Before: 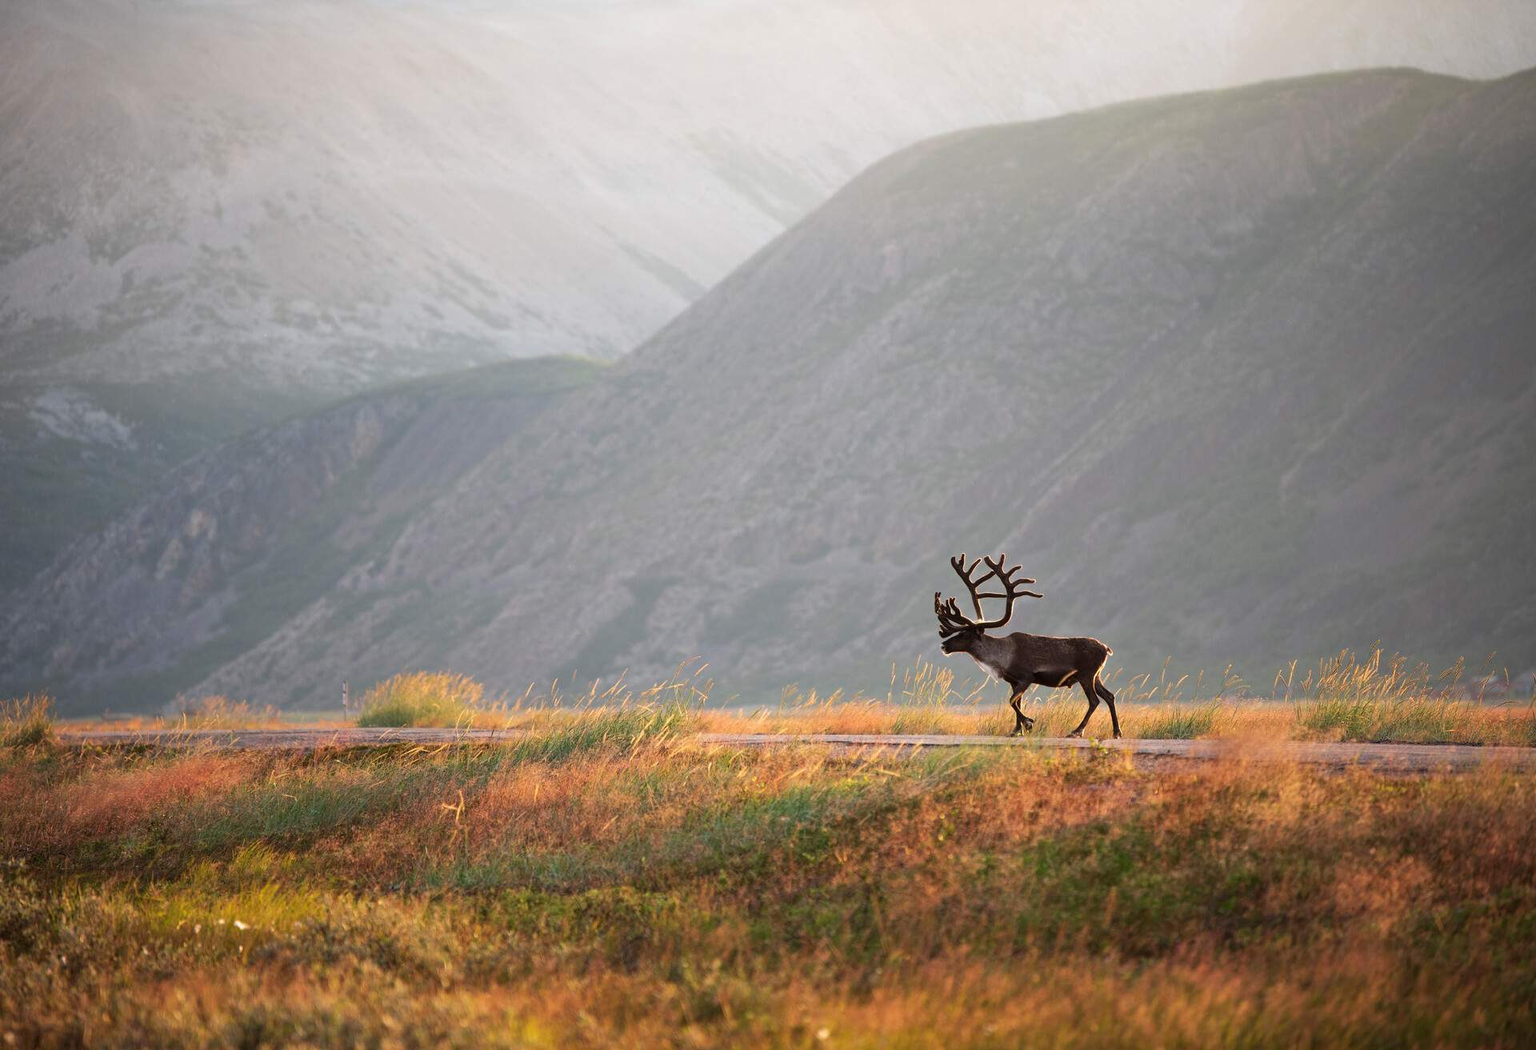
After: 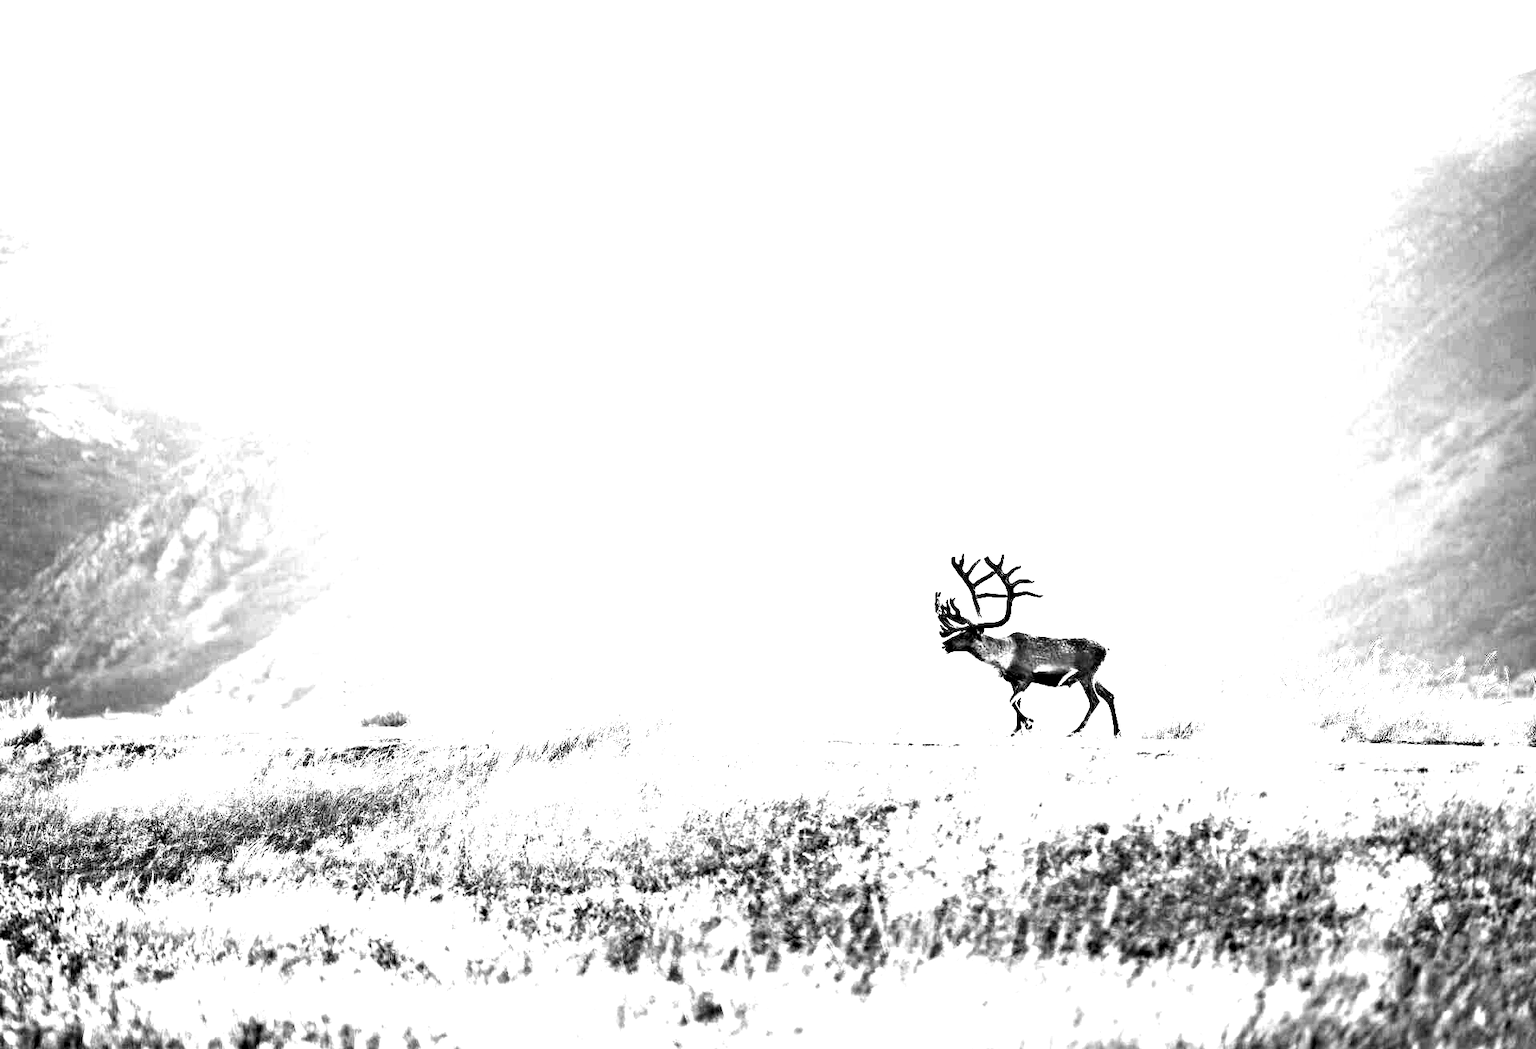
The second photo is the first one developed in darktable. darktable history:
exposure: exposure 1.5 EV, compensate highlight preservation false
white balance: red 3.316, blue 0.783
color correction: saturation 0.2
highpass: on, module defaults | blend: blend mode overlay, opacity 50%; mask: uniform (no mask)
